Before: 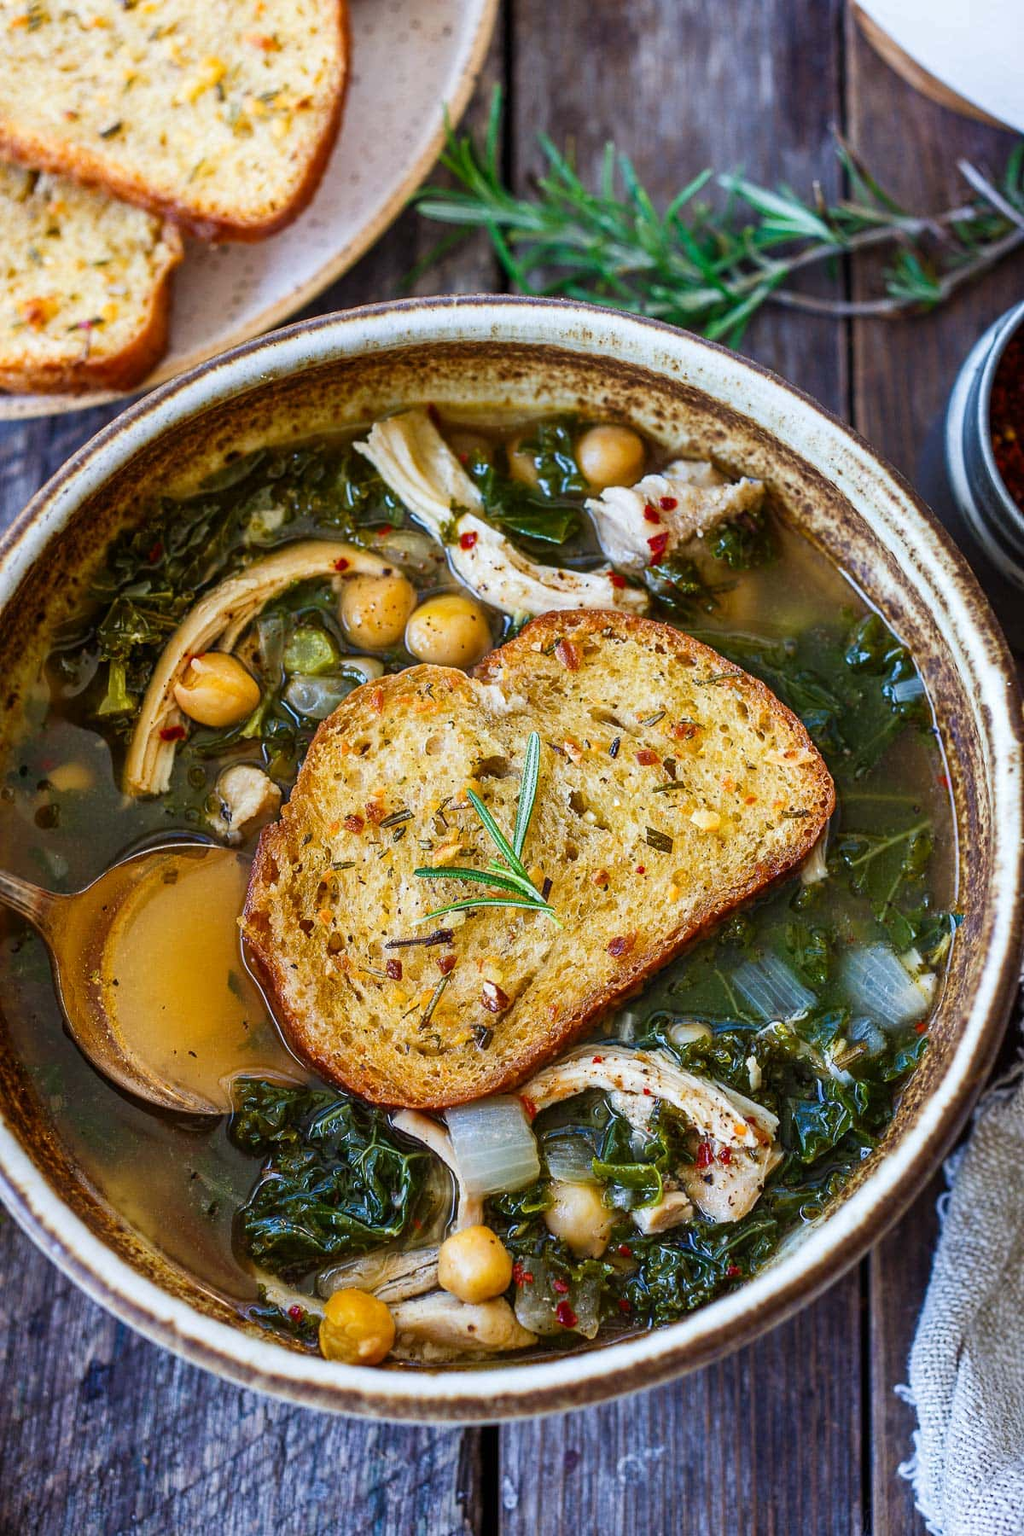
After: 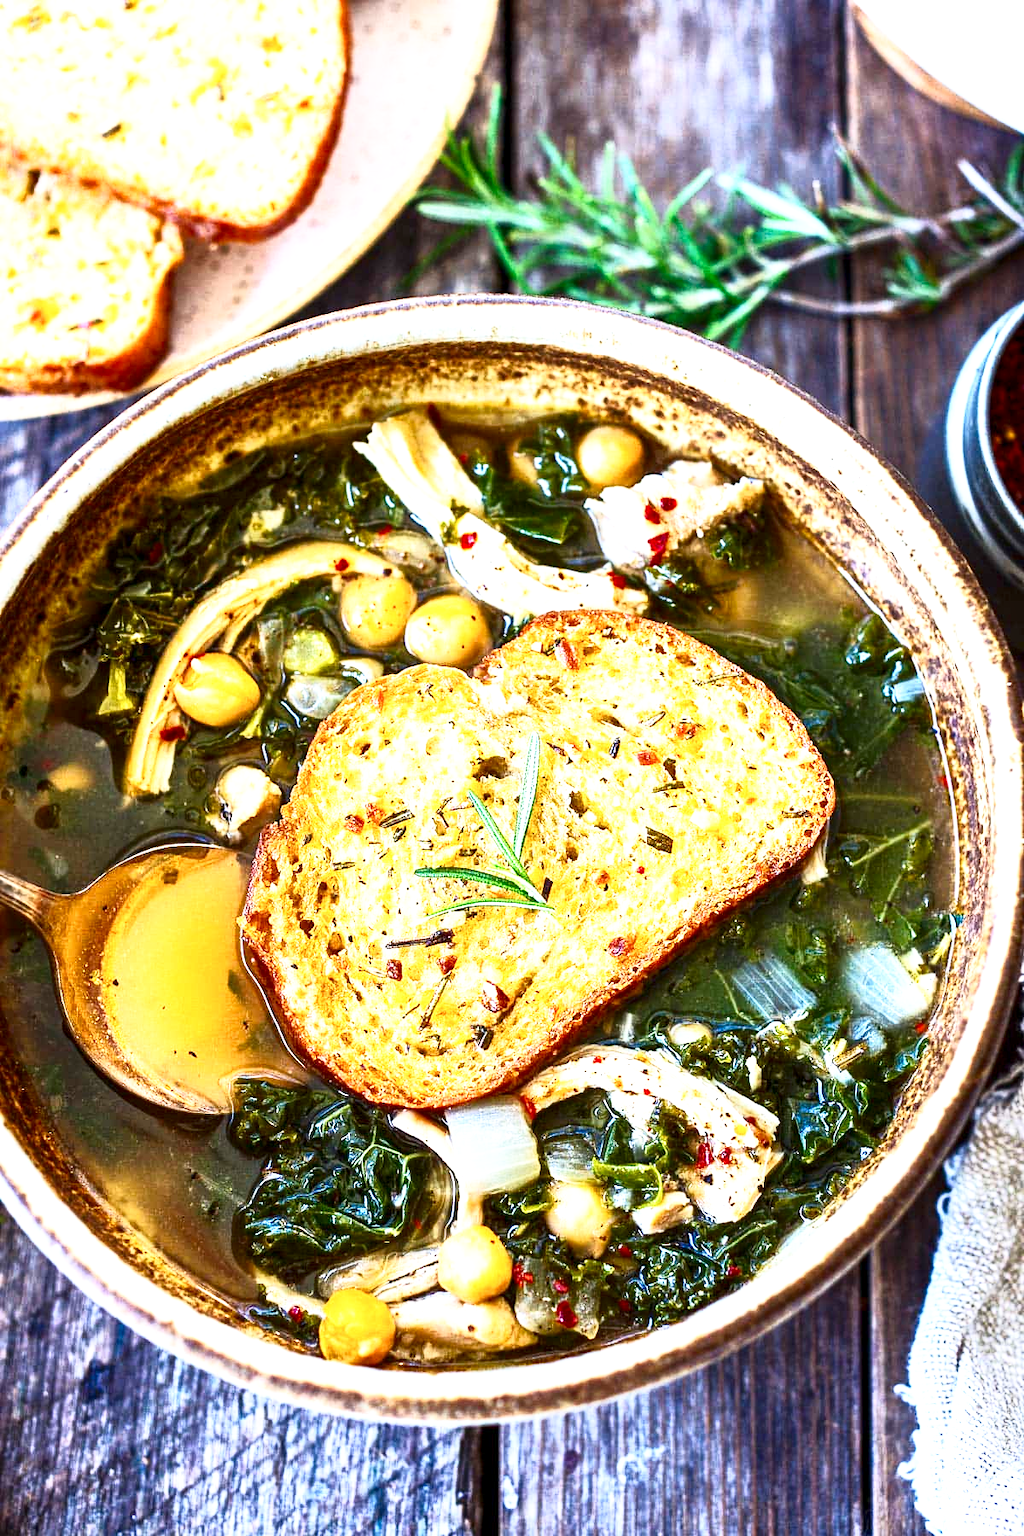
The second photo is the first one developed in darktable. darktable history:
local contrast: highlights 104%, shadows 99%, detail 119%, midtone range 0.2
tone curve: curves: ch0 [(0, 0) (0.003, 0.007) (0.011, 0.01) (0.025, 0.016) (0.044, 0.025) (0.069, 0.036) (0.1, 0.052) (0.136, 0.073) (0.177, 0.103) (0.224, 0.135) (0.277, 0.177) (0.335, 0.233) (0.399, 0.303) (0.468, 0.376) (0.543, 0.469) (0.623, 0.581) (0.709, 0.723) (0.801, 0.863) (0.898, 0.938) (1, 1)], color space Lab, independent channels, preserve colors none
exposure: black level correction 0.001, exposure 0.959 EV, compensate highlight preservation false
base curve: curves: ch0 [(0, 0) (0.579, 0.807) (1, 1)], preserve colors none
